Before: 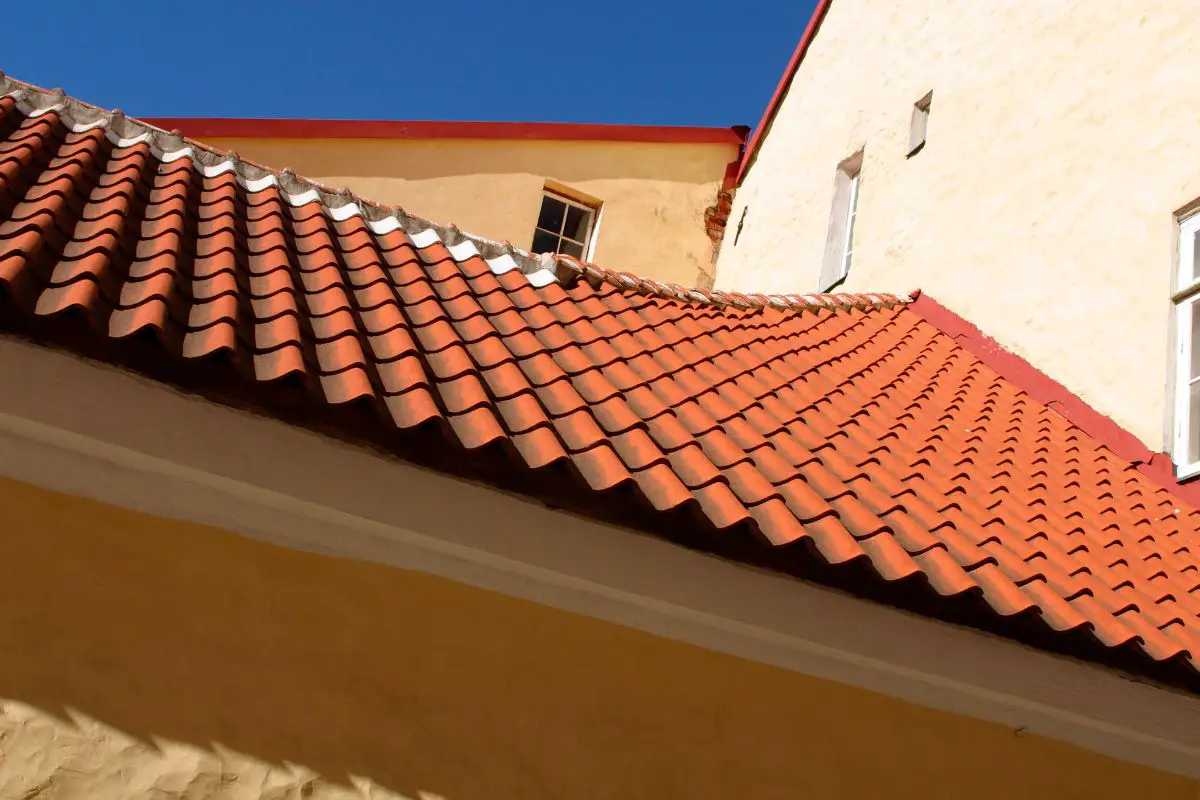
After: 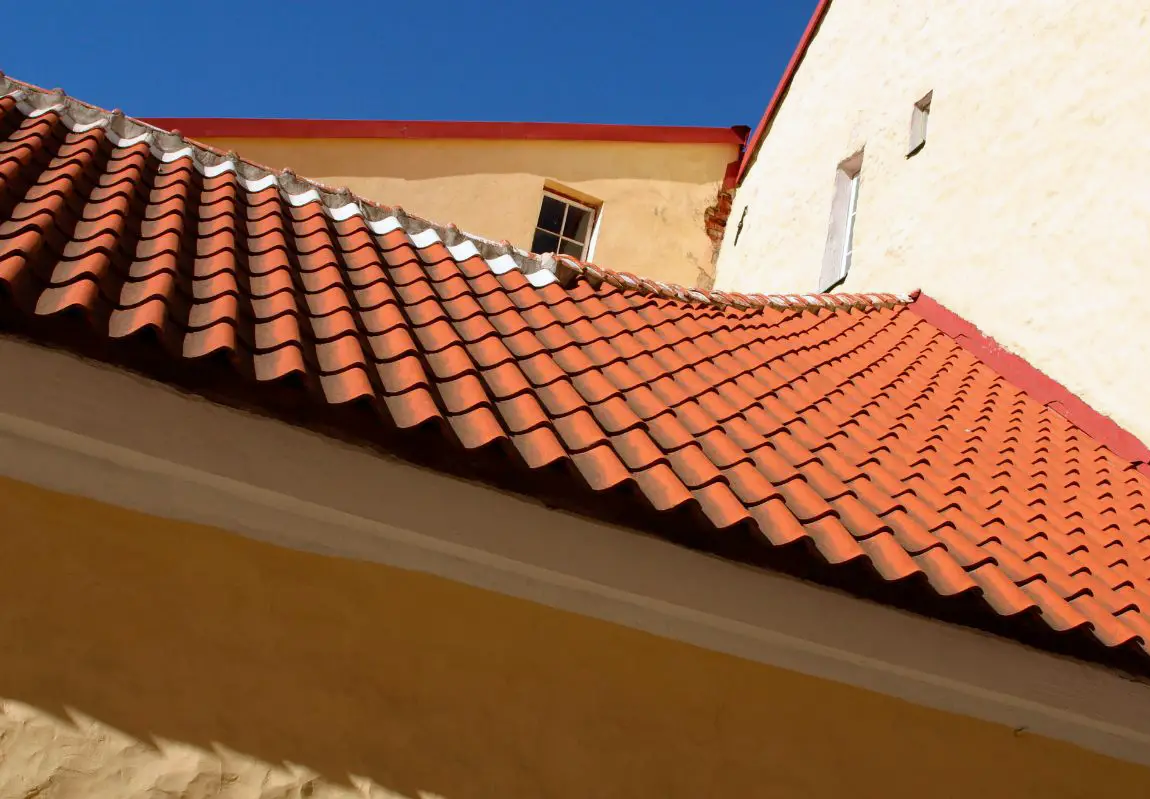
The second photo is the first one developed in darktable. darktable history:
white balance: red 0.982, blue 1.018
crop: right 4.126%, bottom 0.031%
